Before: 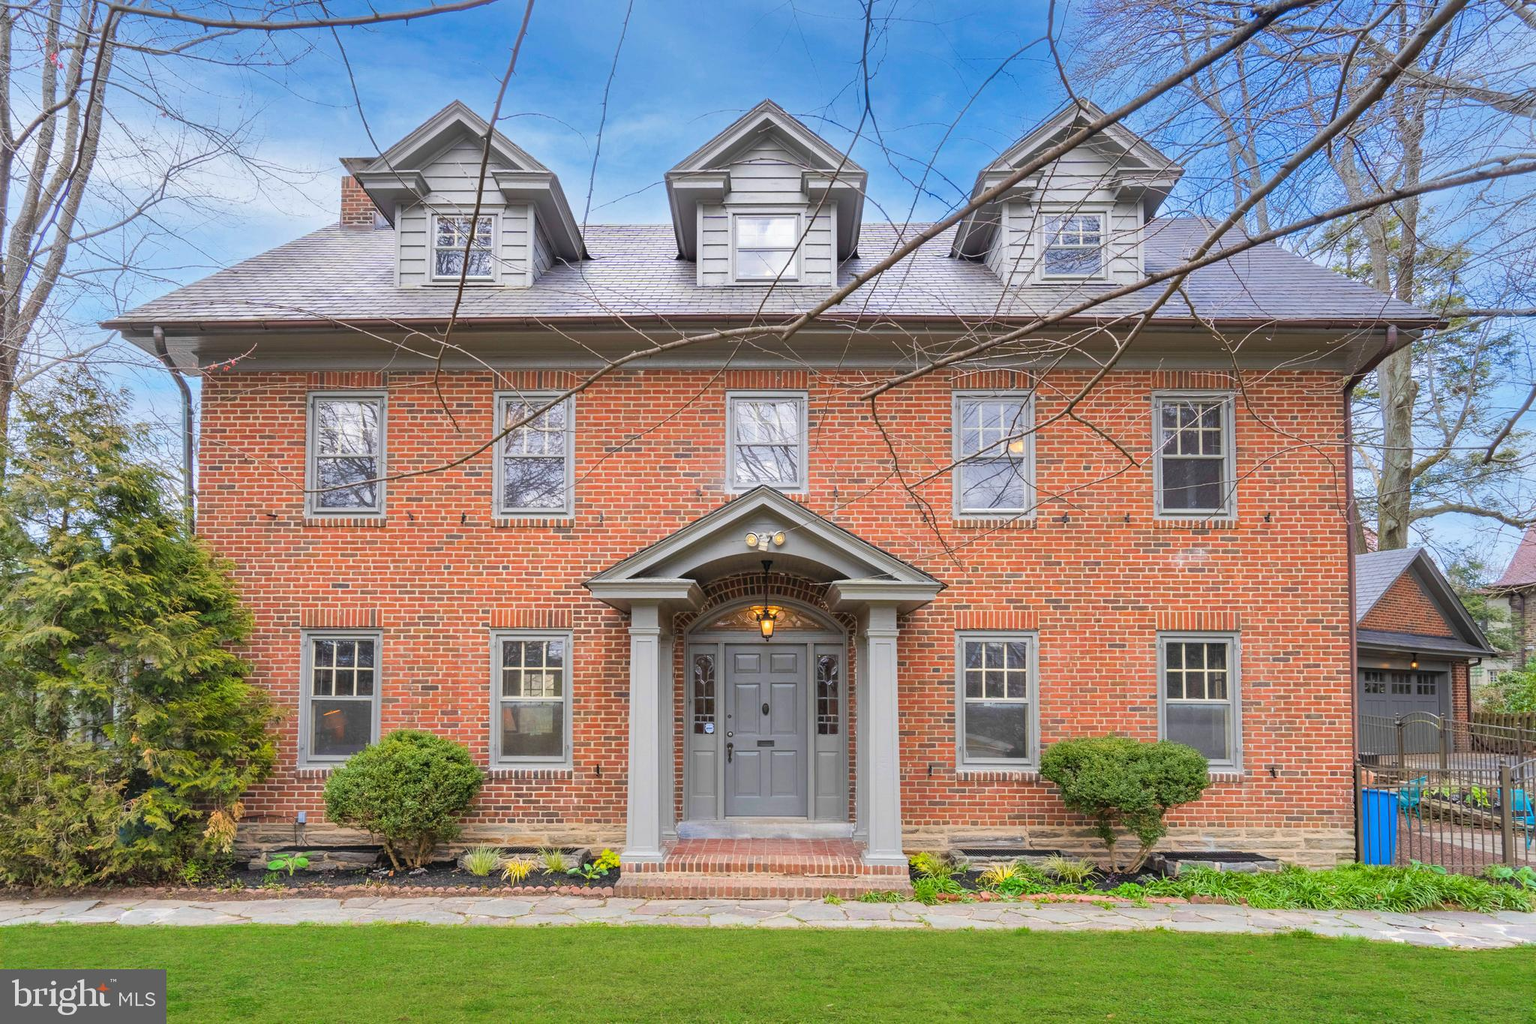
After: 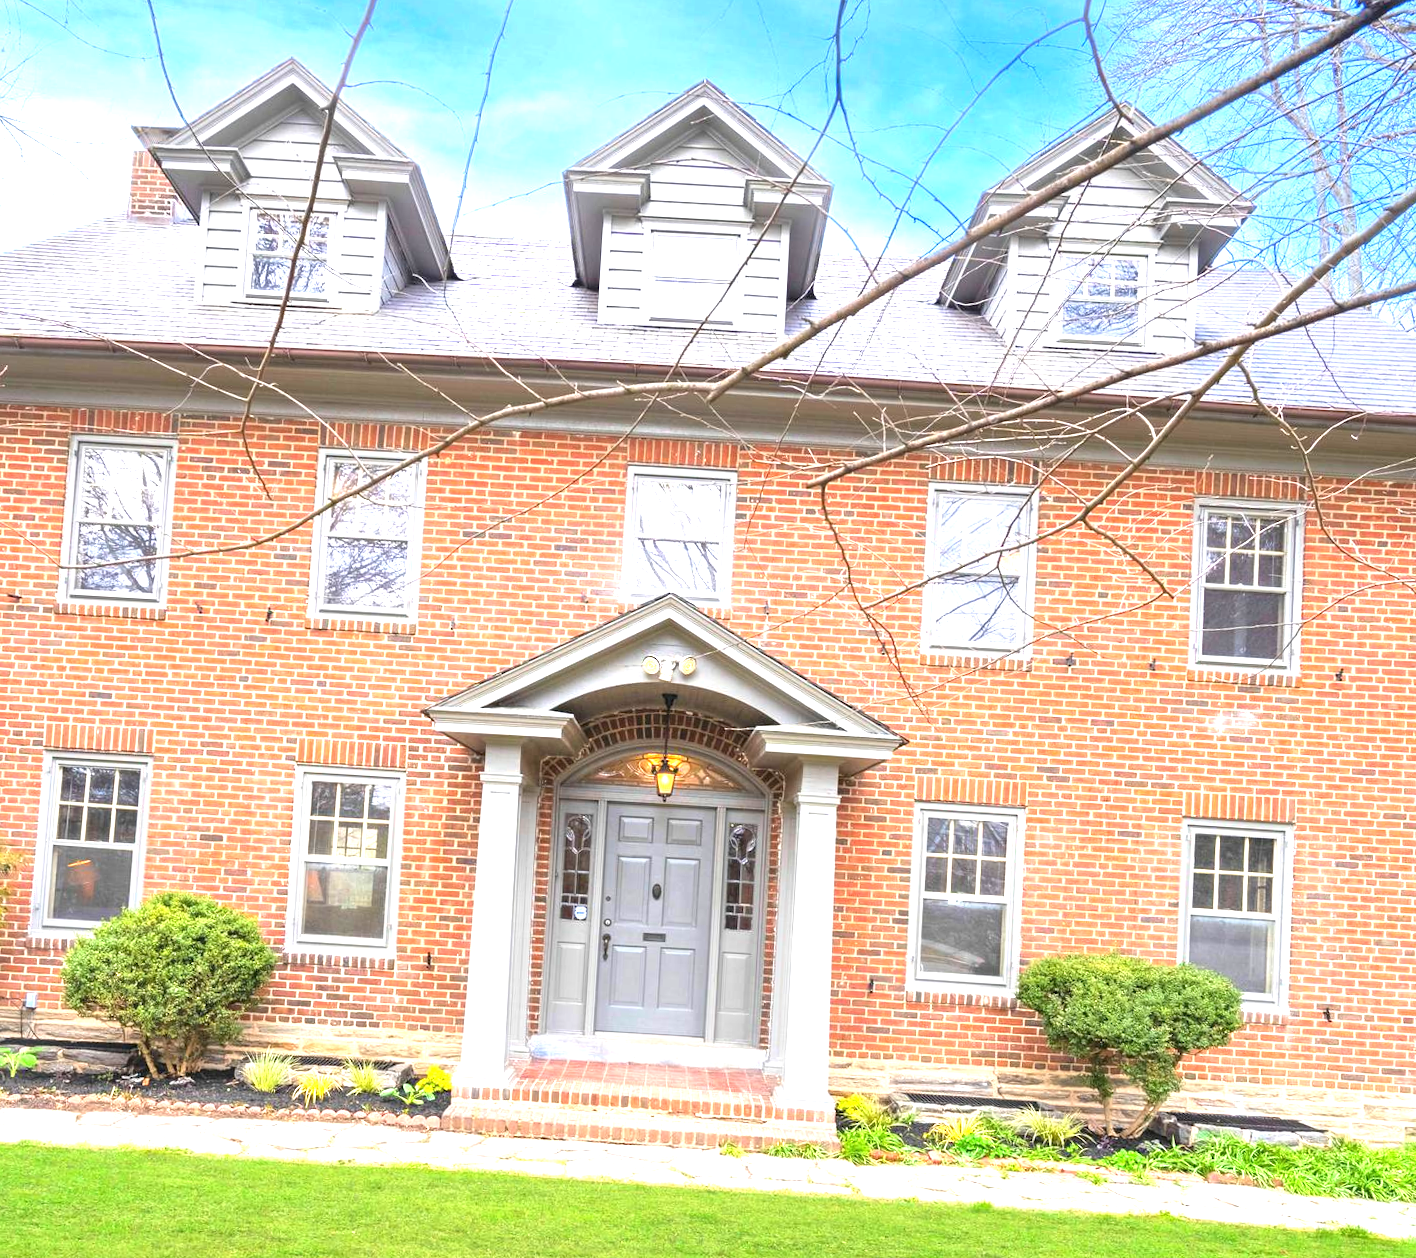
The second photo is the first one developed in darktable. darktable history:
crop and rotate: angle -3.27°, left 14.277%, top 0.028%, right 10.766%, bottom 0.028%
exposure: black level correction 0, exposure 1.4 EV, compensate highlight preservation false
